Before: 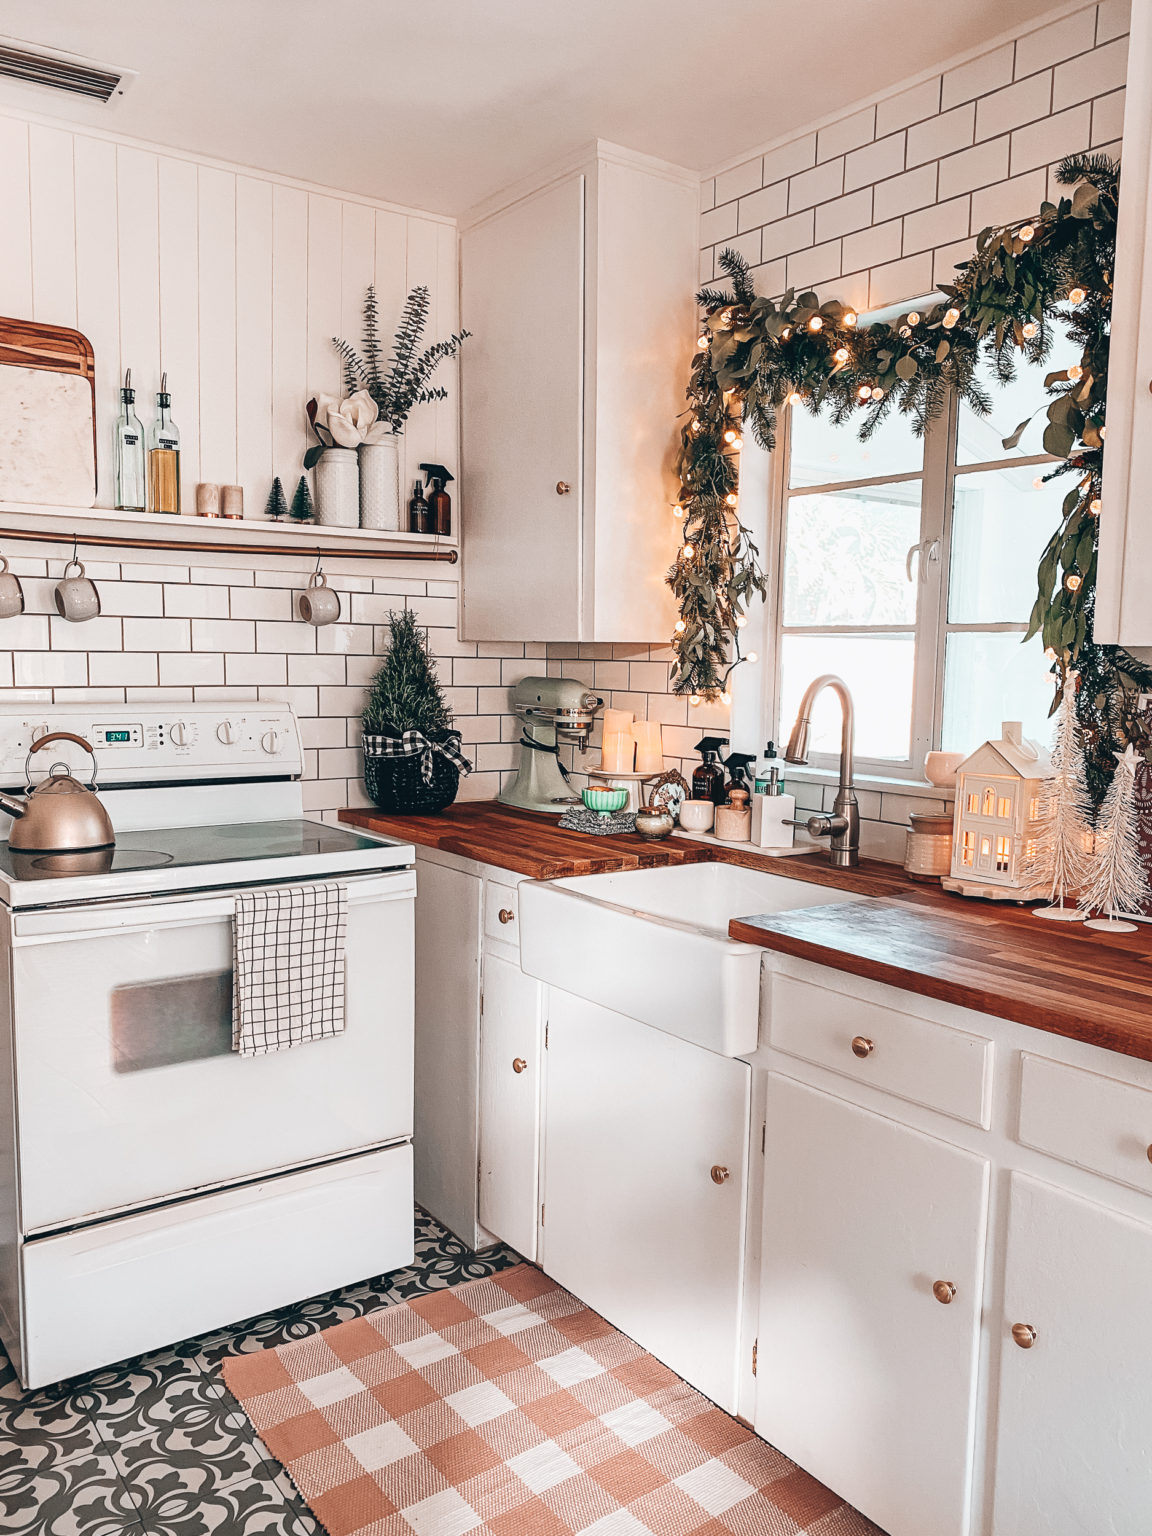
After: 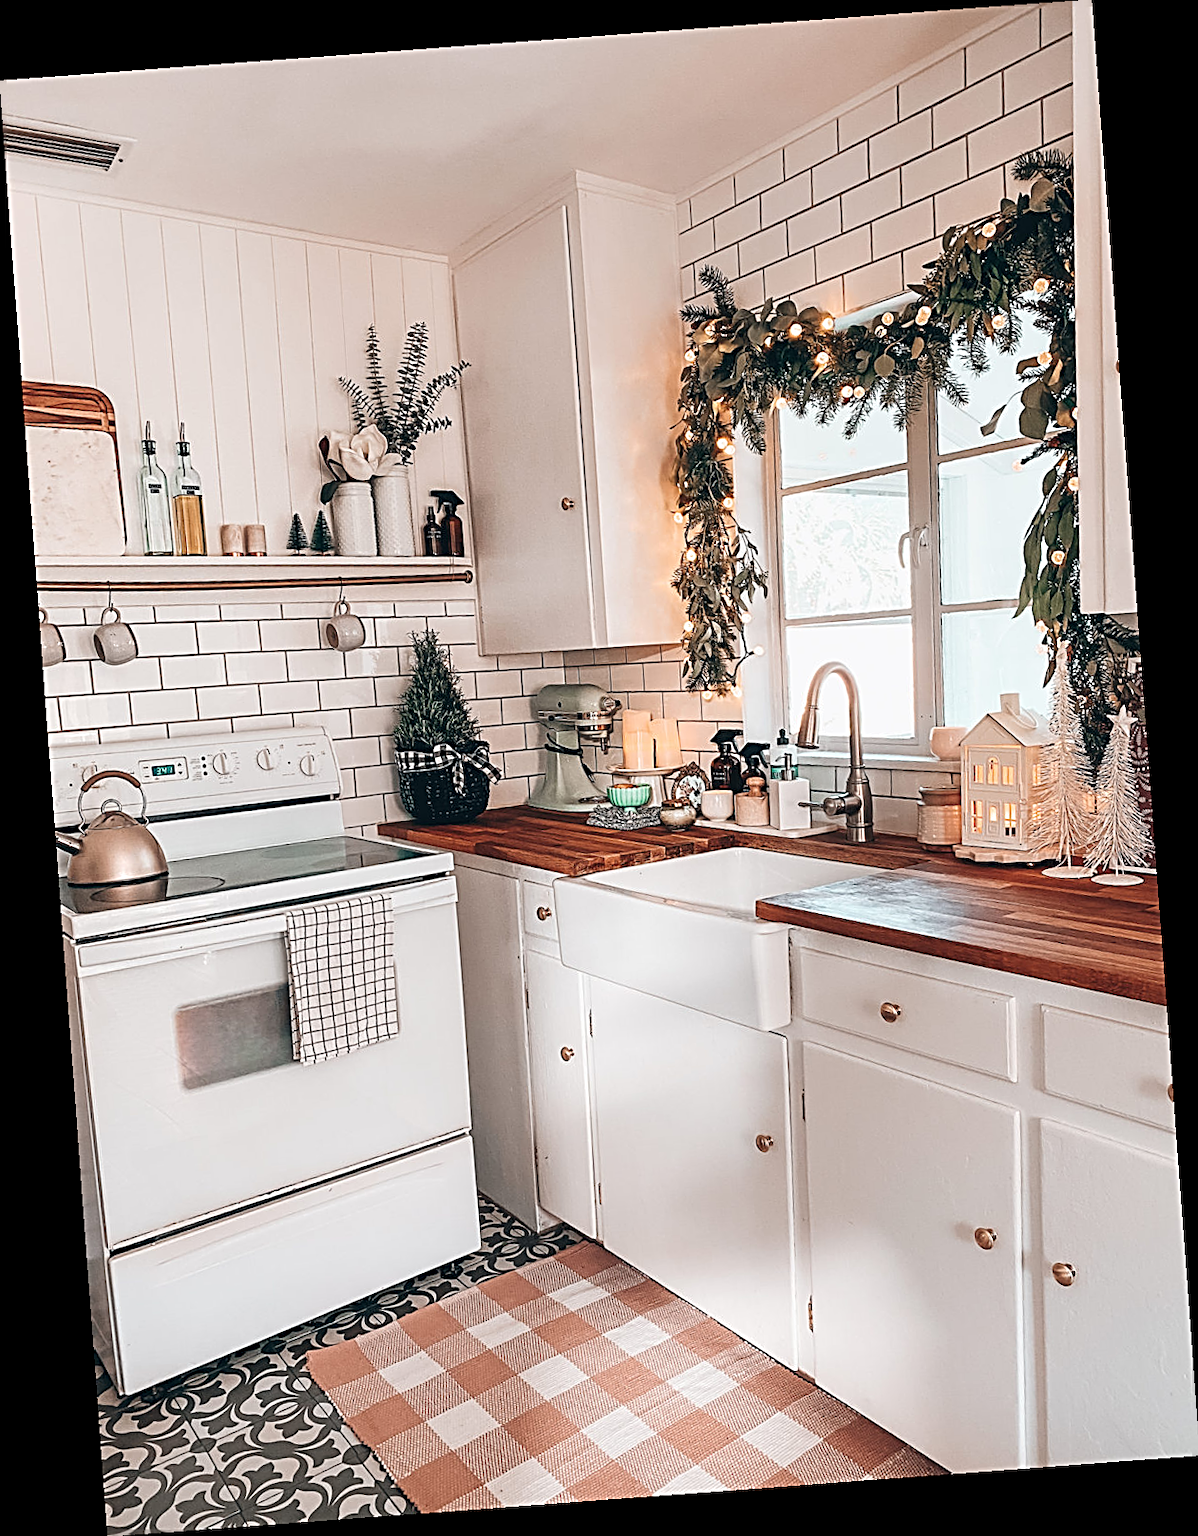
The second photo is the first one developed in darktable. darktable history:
rotate and perspective: rotation -4.25°, automatic cropping off
sharpen: radius 2.676, amount 0.669
